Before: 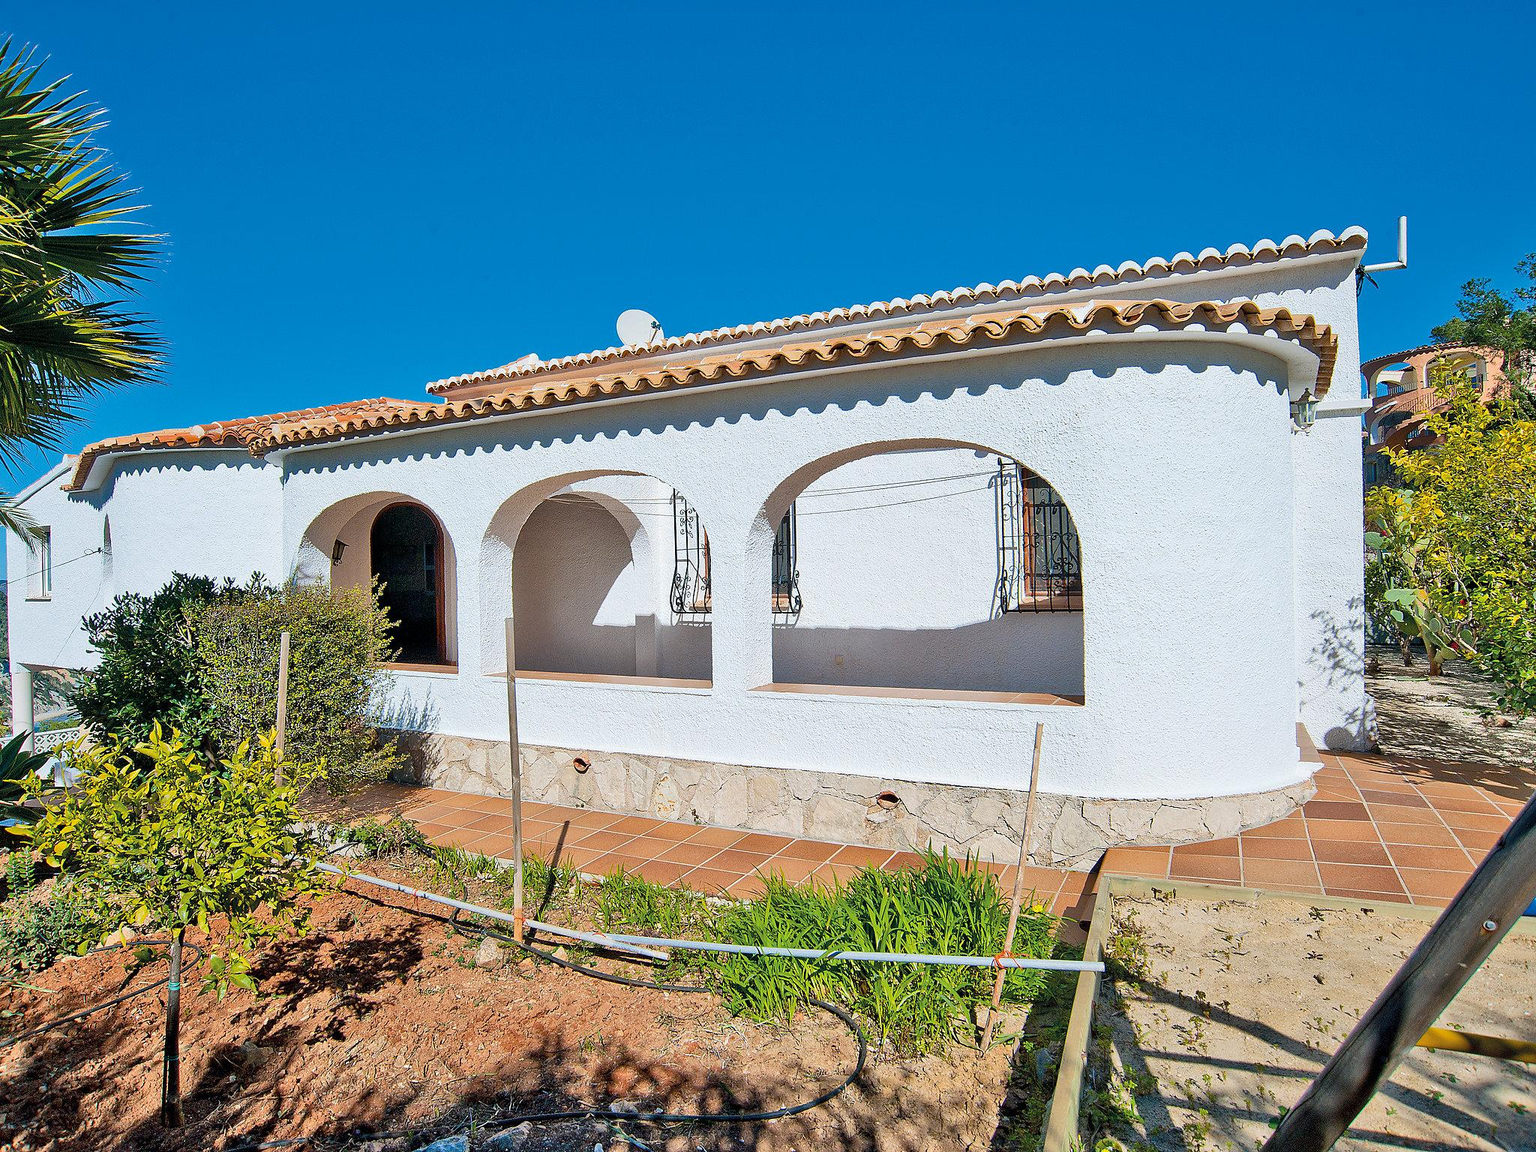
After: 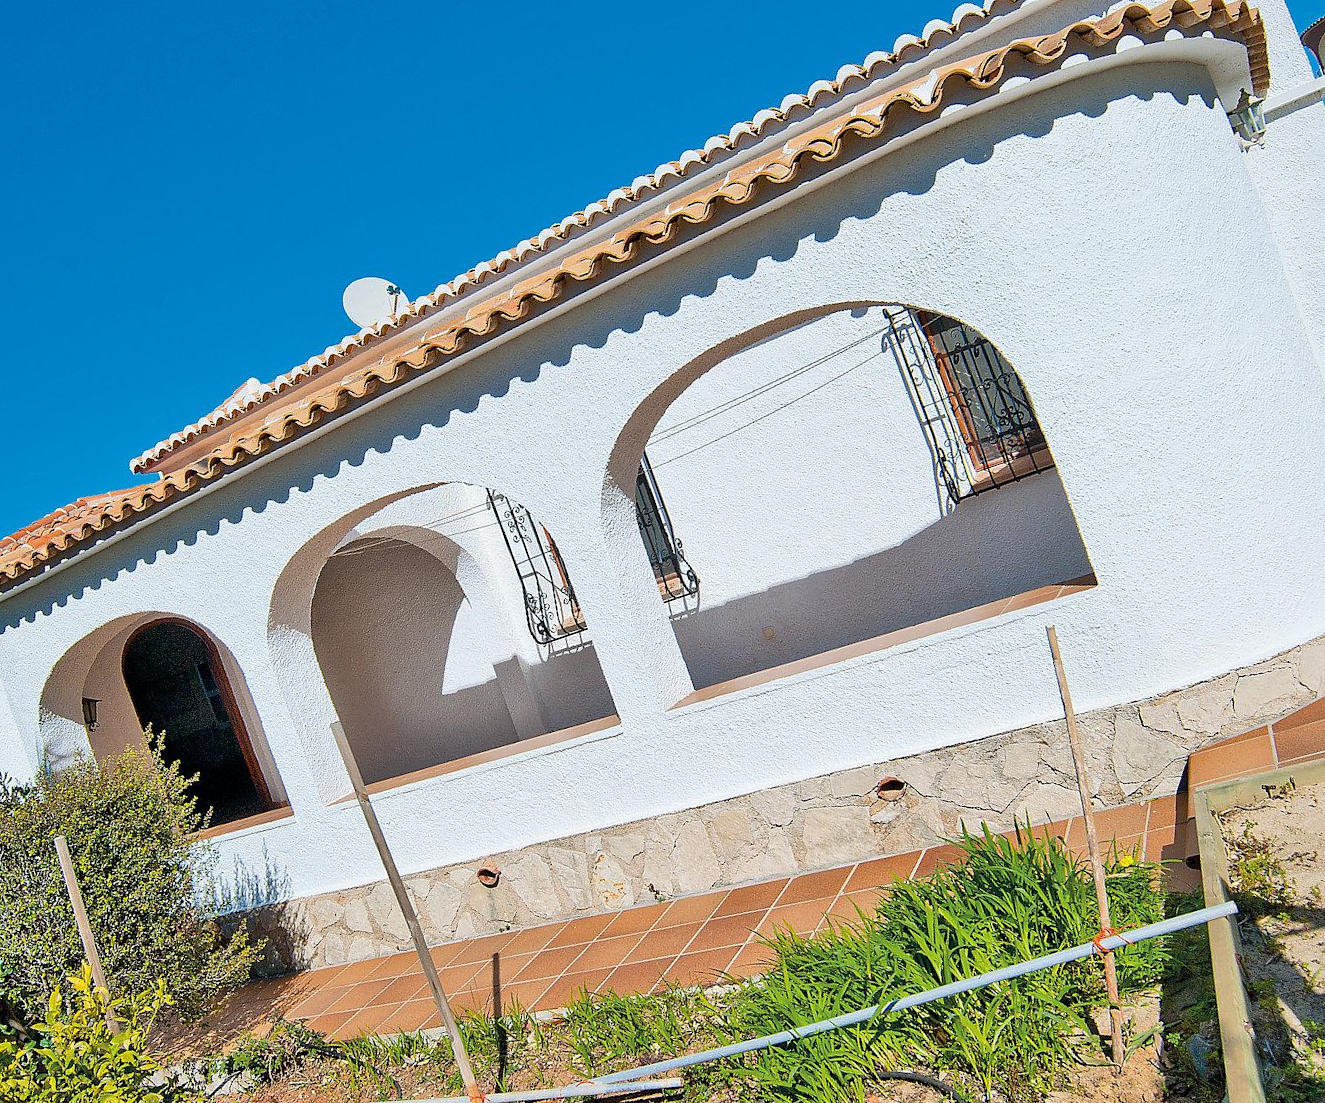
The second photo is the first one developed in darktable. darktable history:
crop and rotate: angle 18.86°, left 6.786%, right 4.102%, bottom 1.06%
